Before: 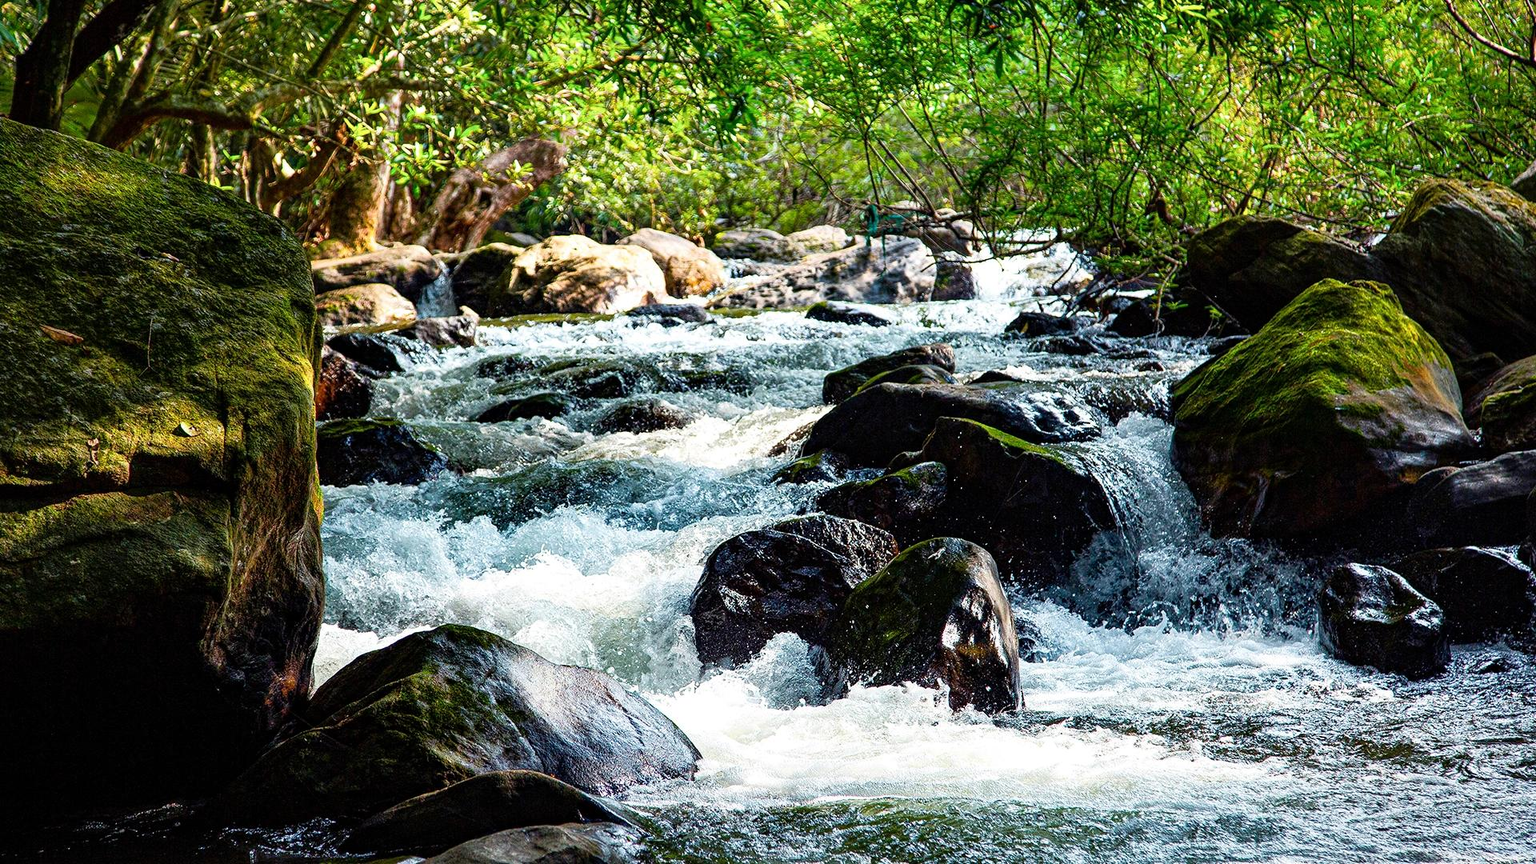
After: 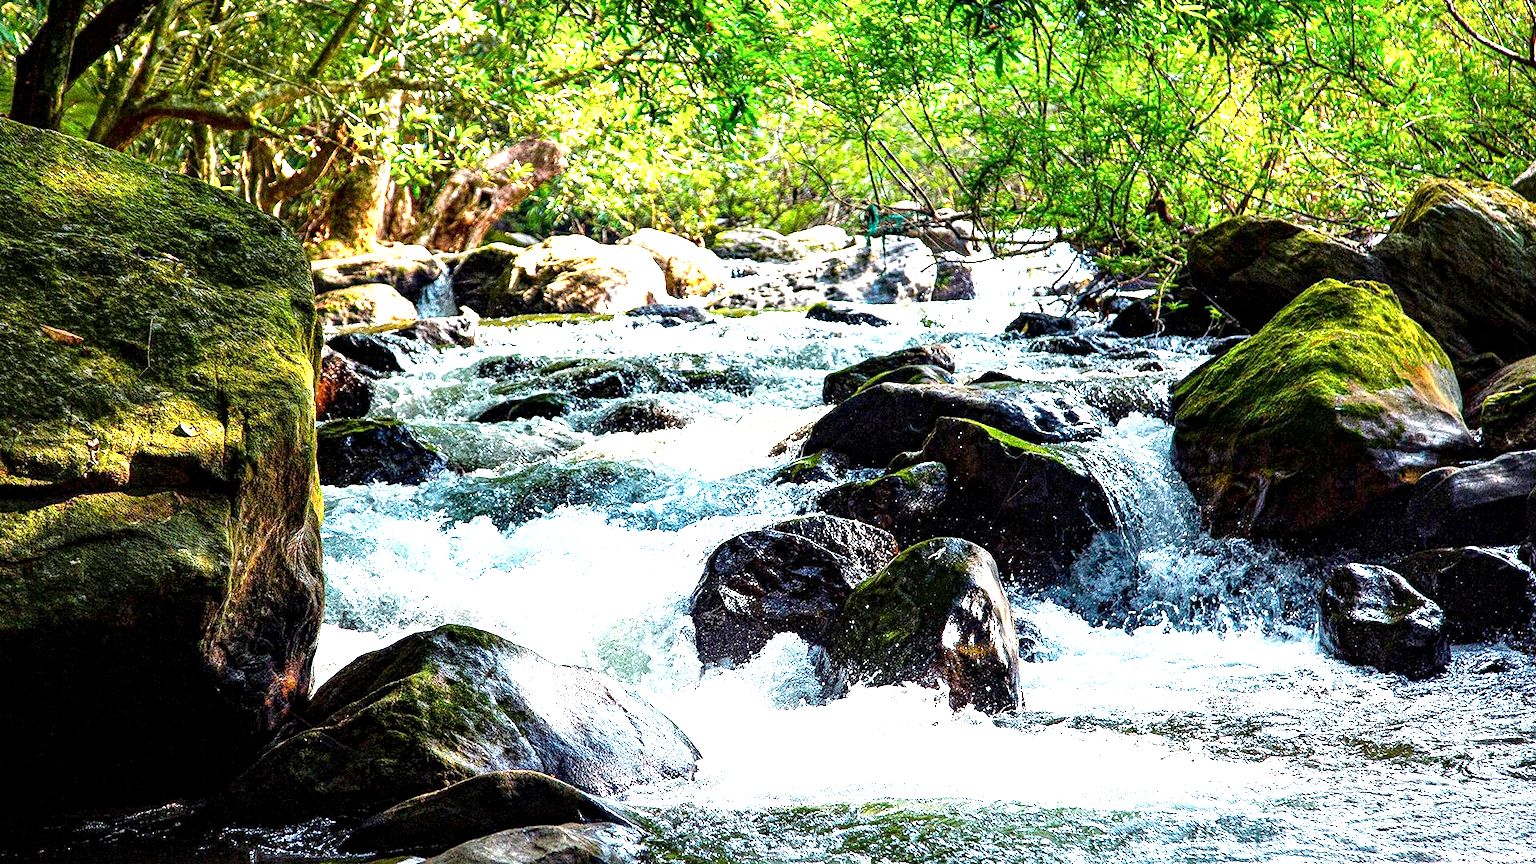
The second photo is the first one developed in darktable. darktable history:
grain: coarseness 14.49 ISO, strength 48.04%, mid-tones bias 35%
exposure: black level correction 0.001, exposure 1.398 EV, compensate exposure bias true, compensate highlight preservation false
local contrast: highlights 100%, shadows 100%, detail 120%, midtone range 0.2
